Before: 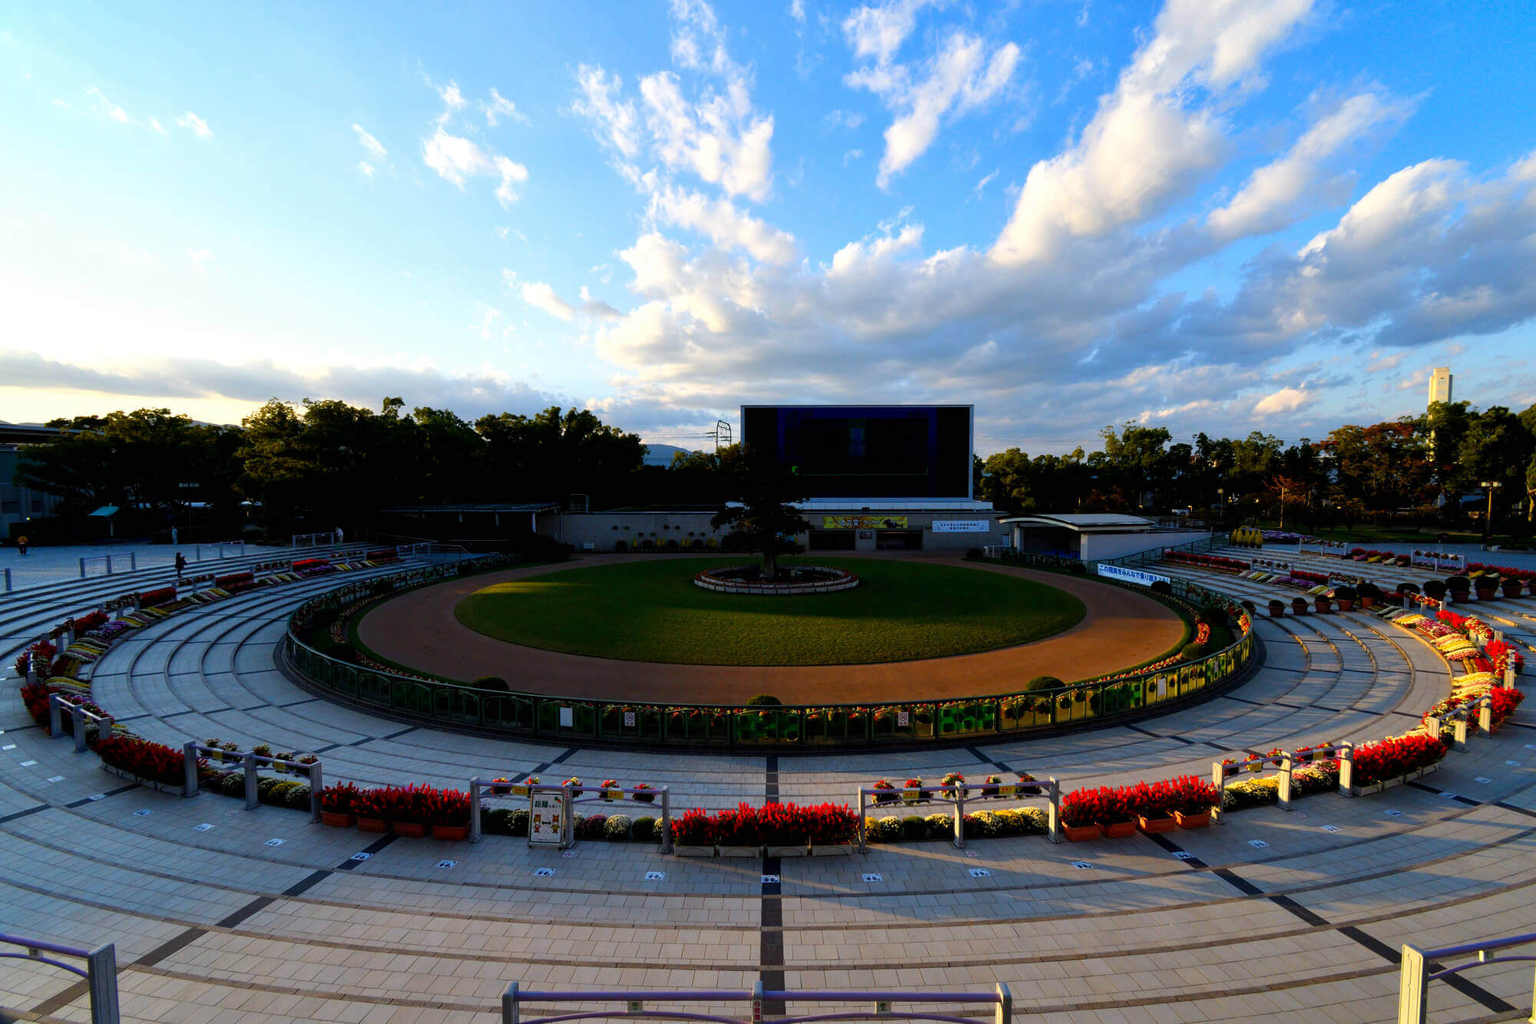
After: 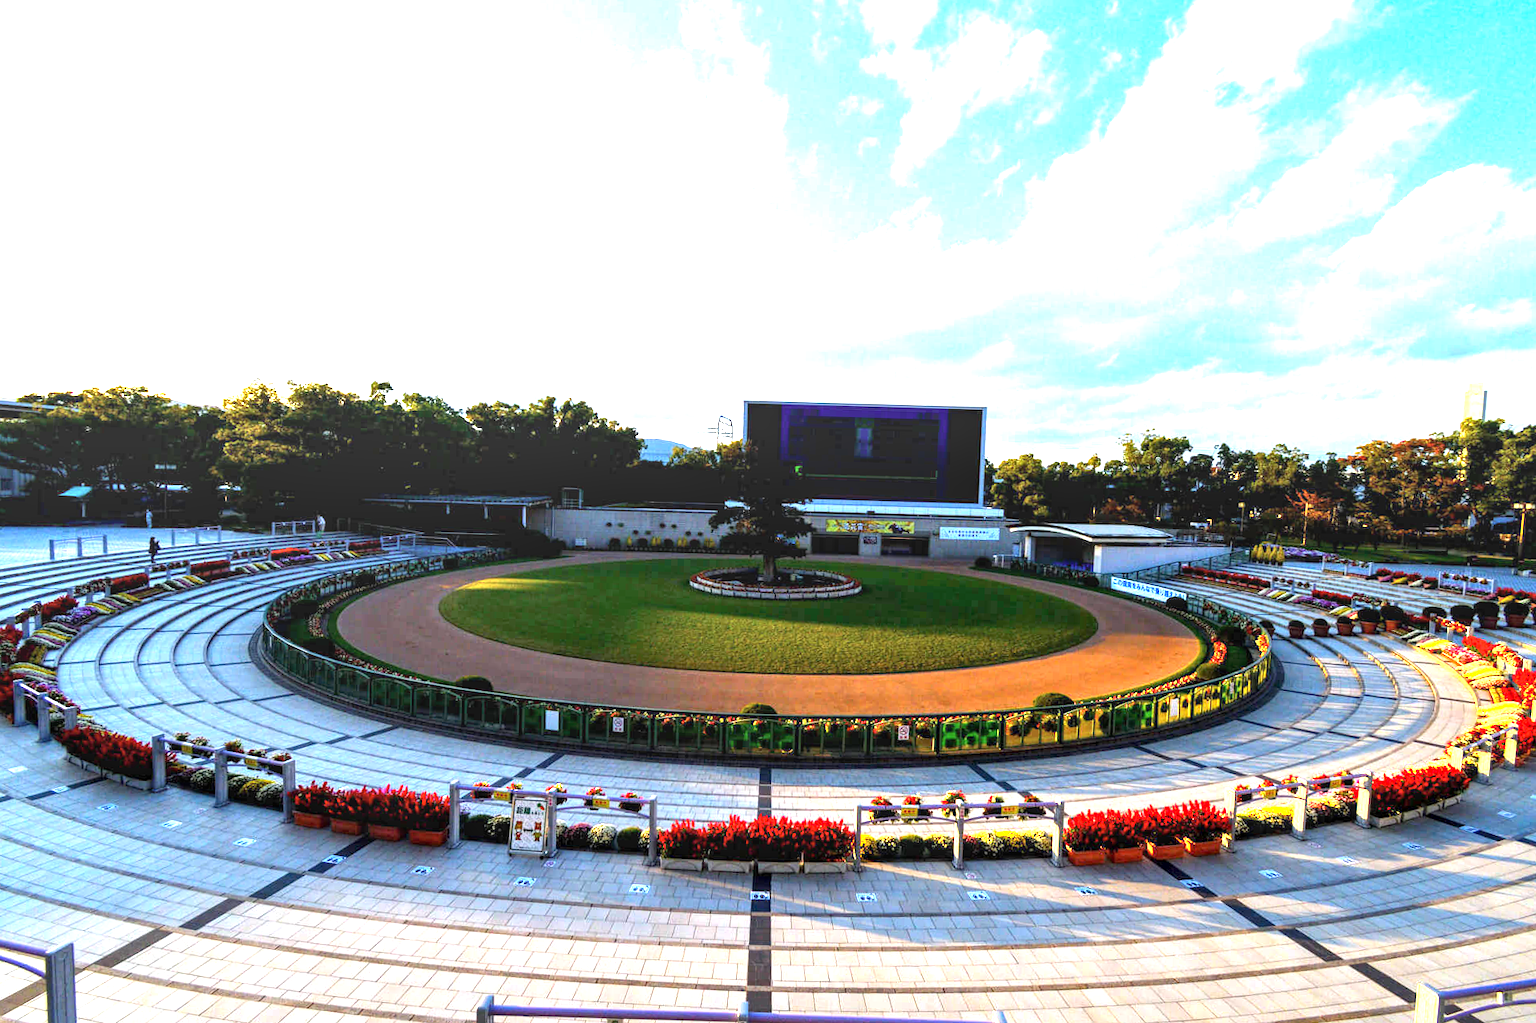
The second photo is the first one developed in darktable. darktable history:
local contrast: detail 130%
crop and rotate: angle -1.69°
exposure: exposure 2 EV, compensate exposure bias true, compensate highlight preservation false
